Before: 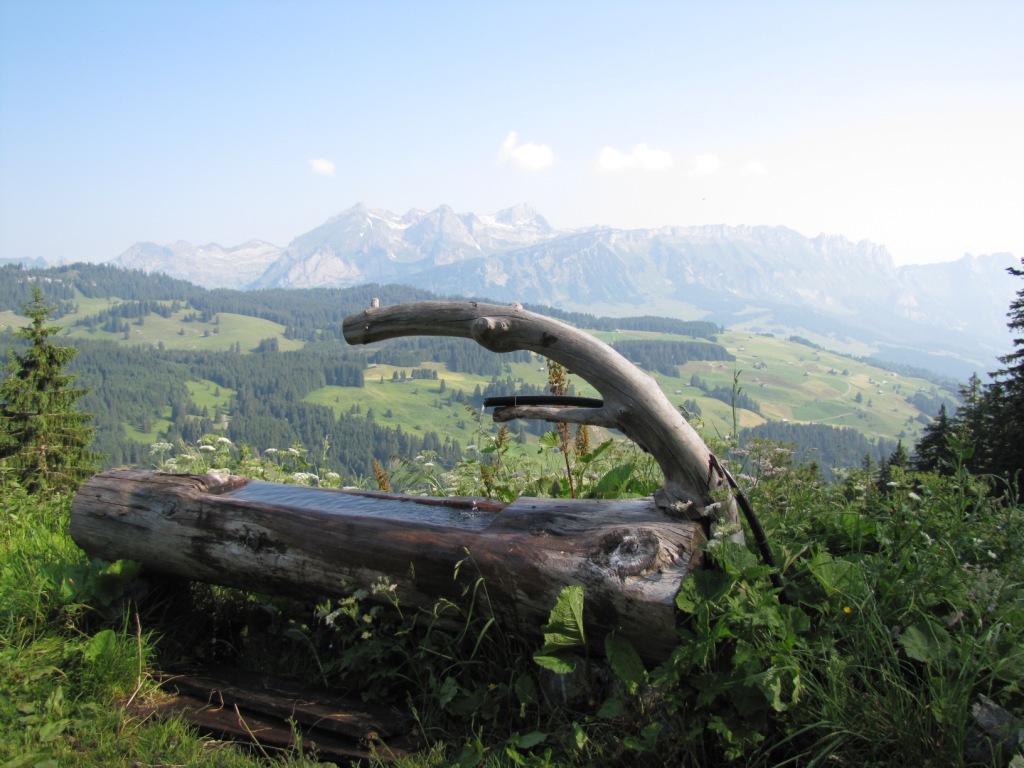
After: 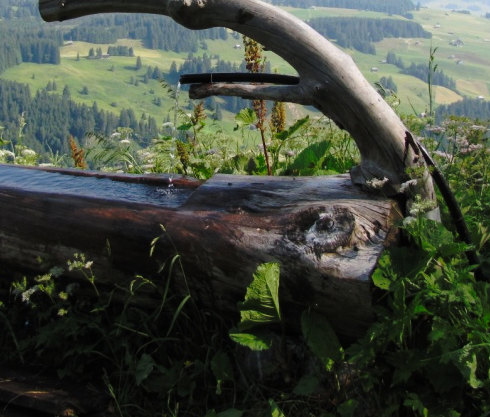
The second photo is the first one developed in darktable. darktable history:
base curve: curves: ch0 [(0, 0) (0.073, 0.04) (0.157, 0.139) (0.492, 0.492) (0.758, 0.758) (1, 1)], preserve colors none
crop: left 29.716%, top 42.068%, right 21.136%, bottom 3.51%
